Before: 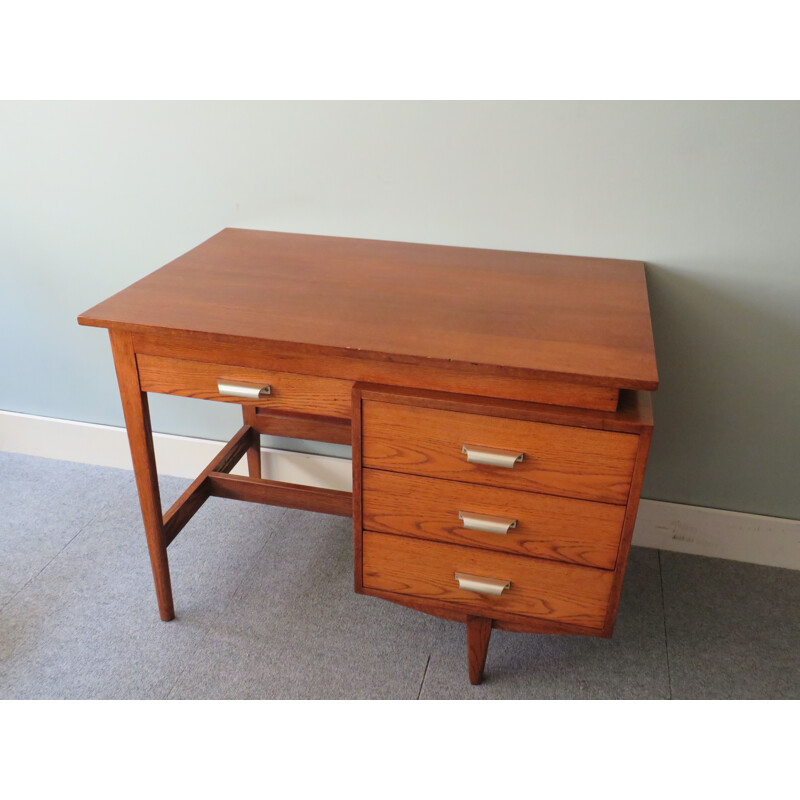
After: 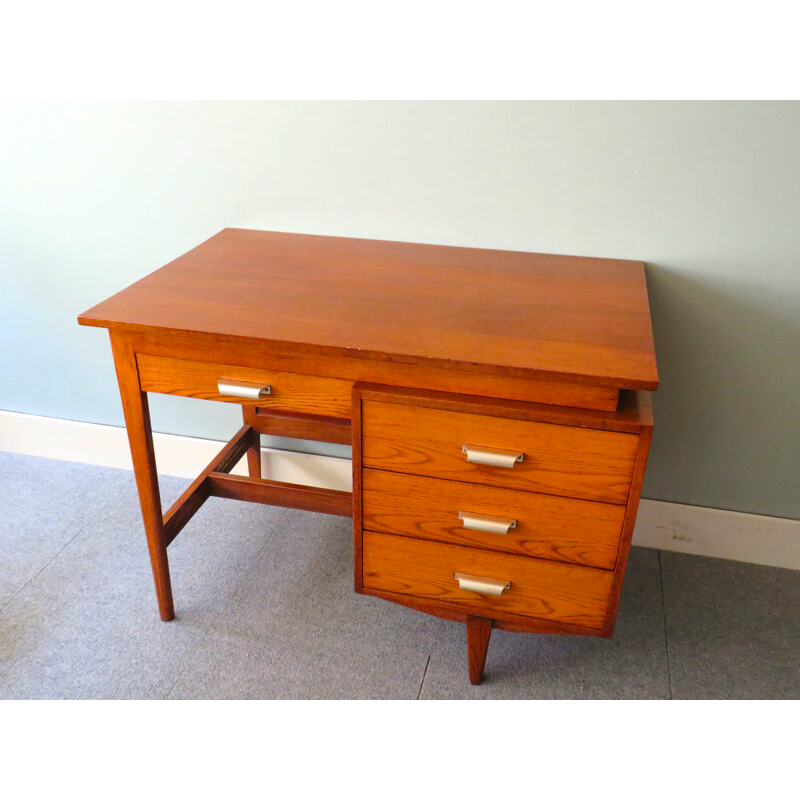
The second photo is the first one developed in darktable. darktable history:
shadows and highlights: radius 113.09, shadows 51.69, white point adjustment 9.01, highlights -4.02, soften with gaussian
contrast brightness saturation: saturation 0.102
color balance rgb: perceptual saturation grading › global saturation 29.61%
